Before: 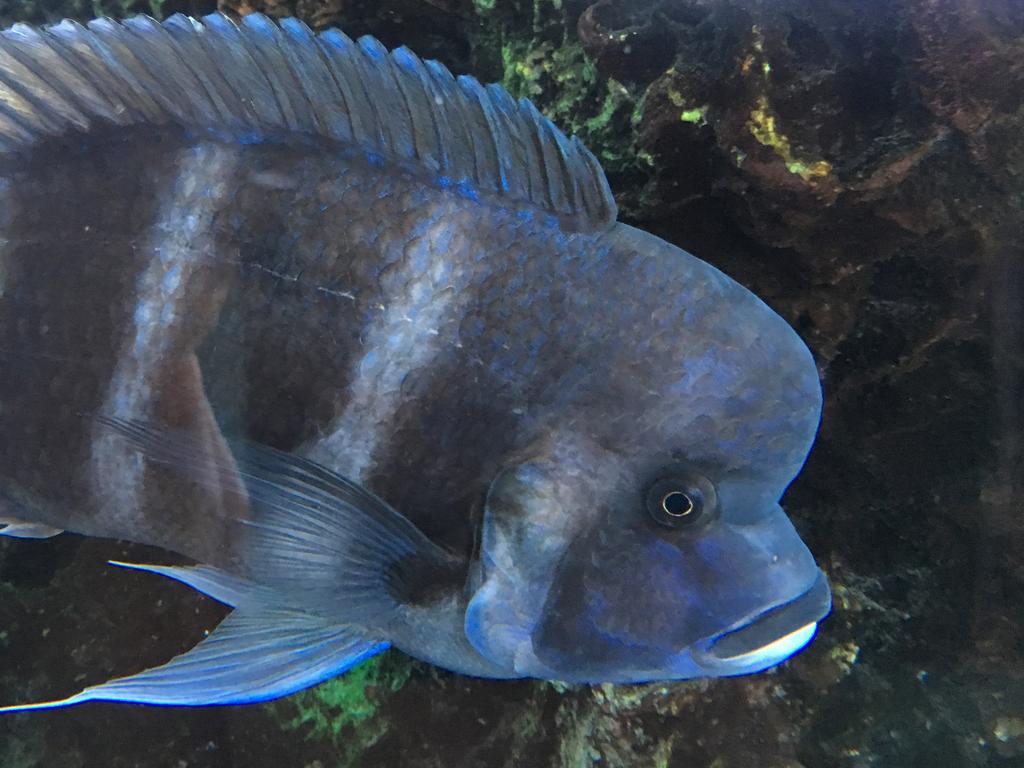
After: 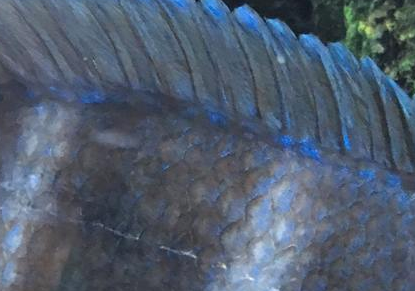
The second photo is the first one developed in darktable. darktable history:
crop: left 15.452%, top 5.459%, right 43.956%, bottom 56.62%
levels: levels [0, 0.474, 0.947]
